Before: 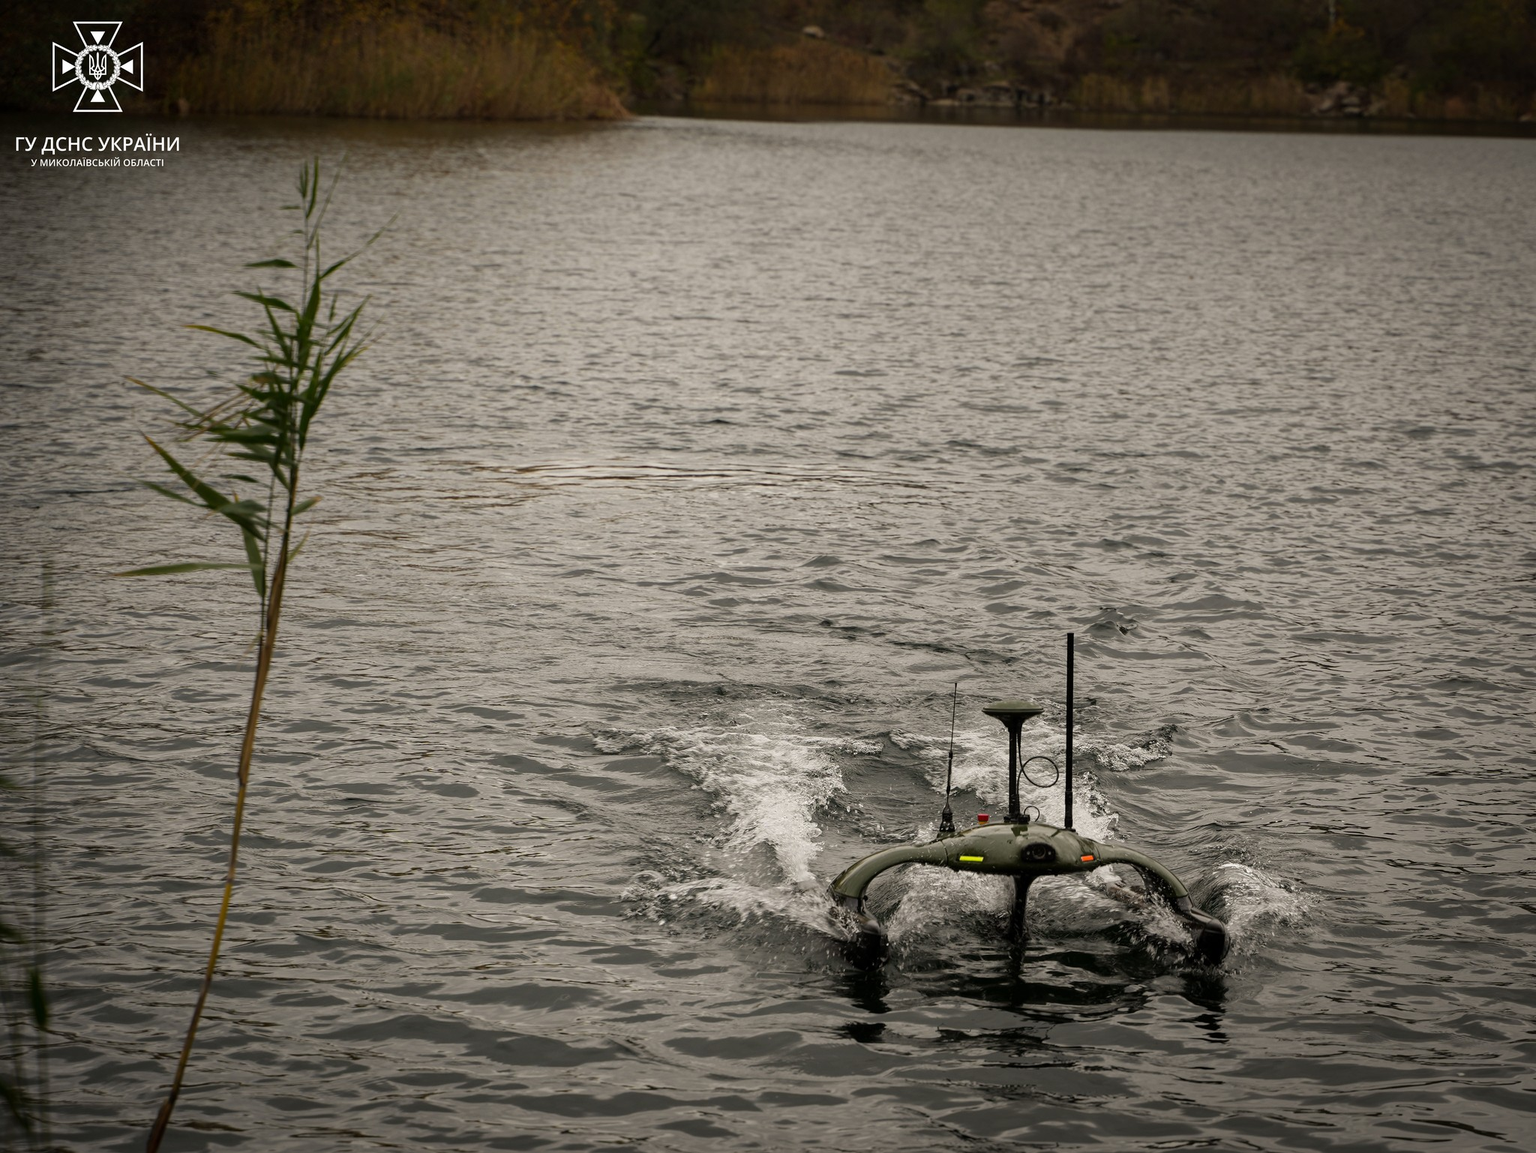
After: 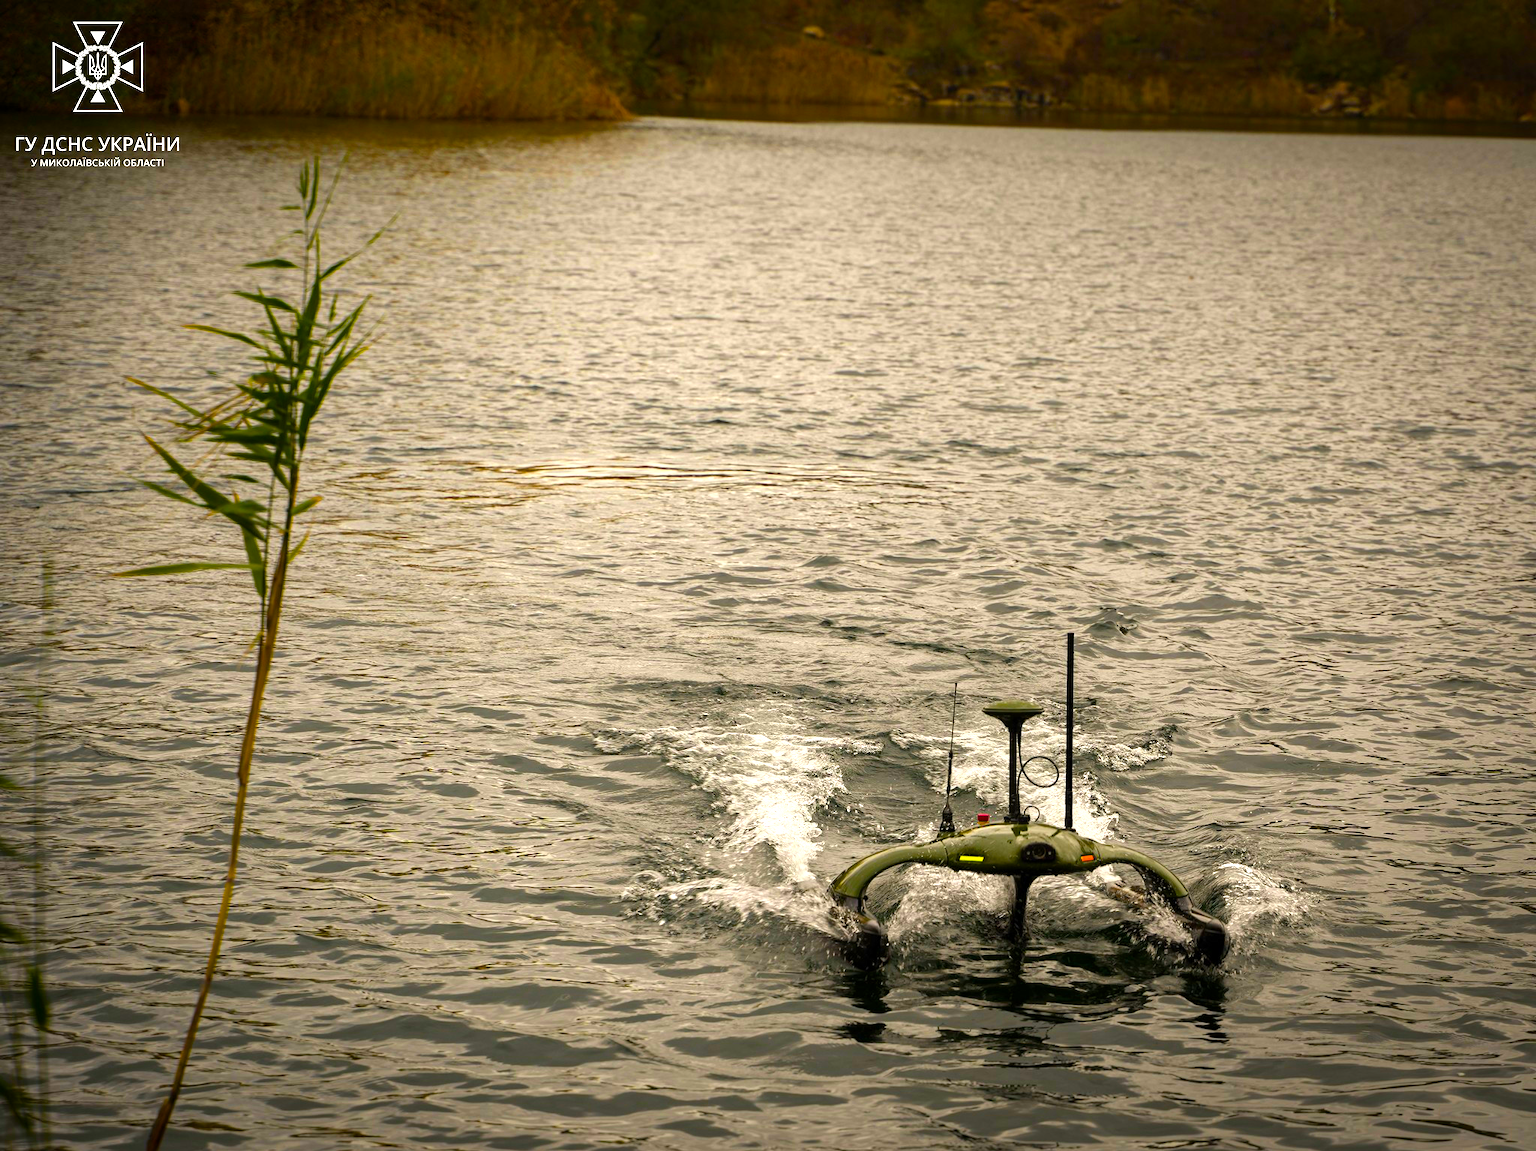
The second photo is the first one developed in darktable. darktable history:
crop: bottom 0.071%
color balance rgb: linear chroma grading › global chroma 42%, perceptual saturation grading › global saturation 42%, perceptual brilliance grading › global brilliance 25%, global vibrance 33%
